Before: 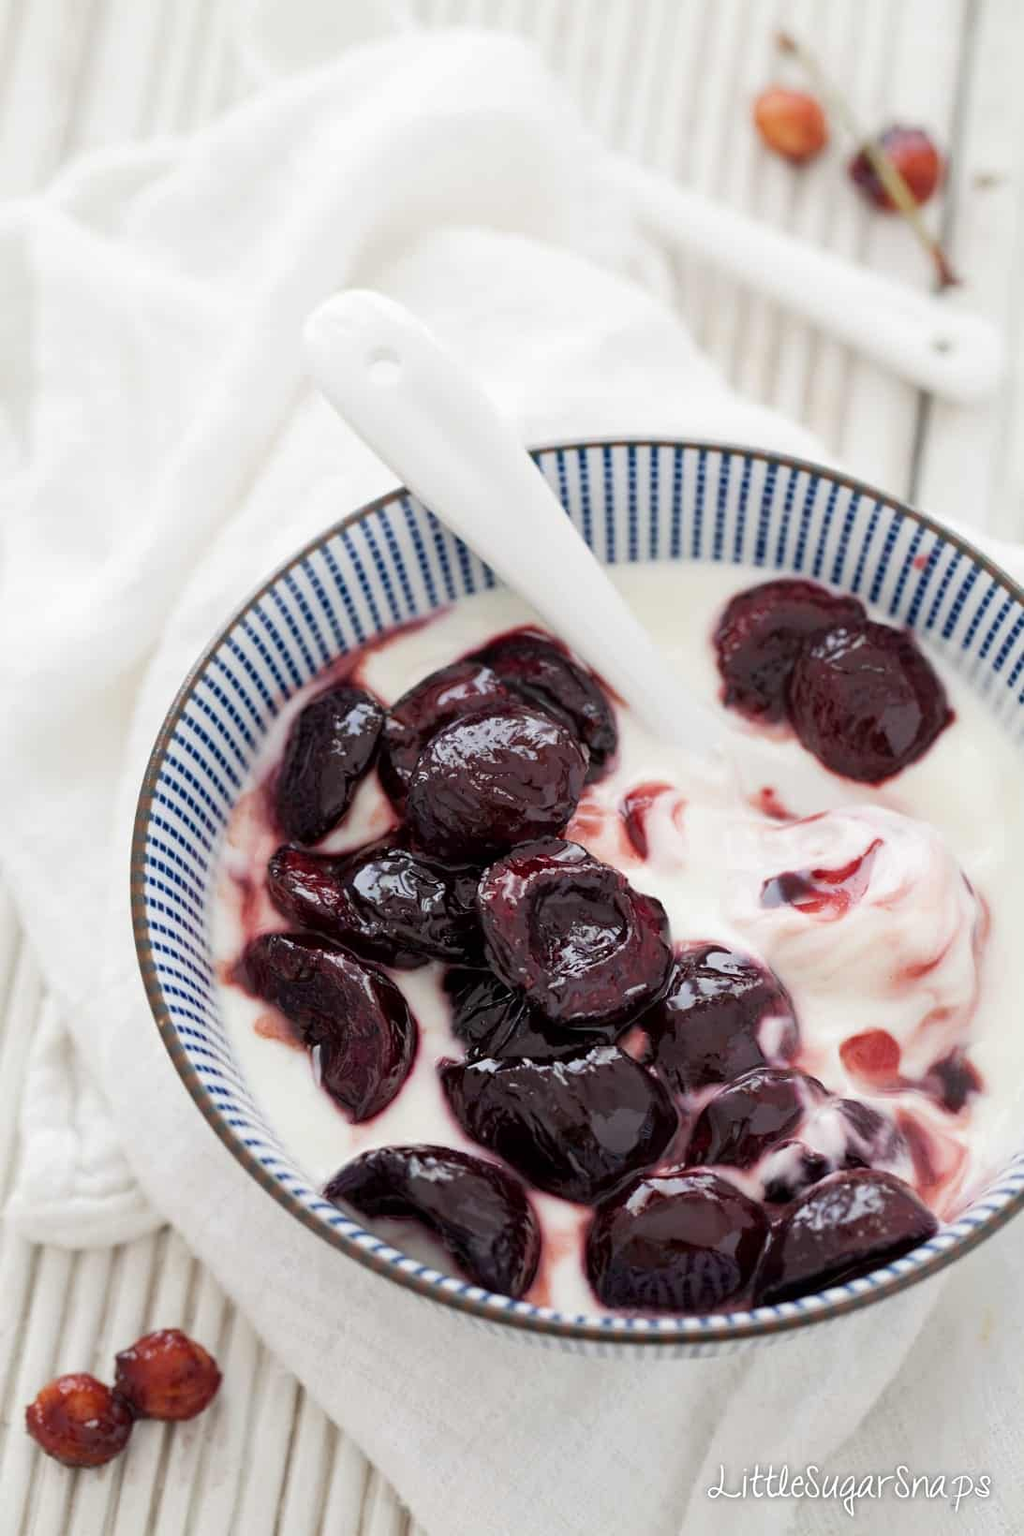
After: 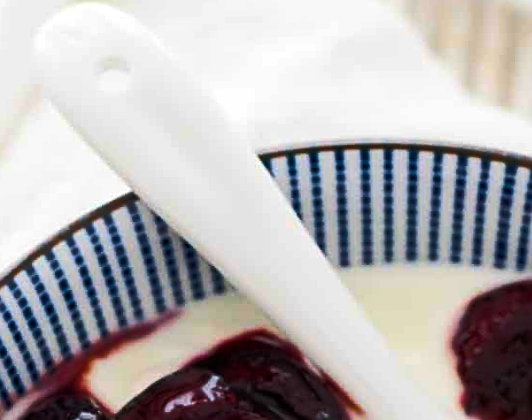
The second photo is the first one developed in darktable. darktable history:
sharpen: on, module defaults
color balance rgb: linear chroma grading › global chroma 40.15%, perceptual saturation grading › global saturation 60.58%, perceptual saturation grading › highlights 20.44%, perceptual saturation grading › shadows -50.36%, perceptual brilliance grading › highlights 2.19%, perceptual brilliance grading › mid-tones -50.36%, perceptual brilliance grading › shadows -50.36%
rotate and perspective: rotation 0.128°, lens shift (vertical) -0.181, lens shift (horizontal) -0.044, shear 0.001, automatic cropping off
crop: left 28.64%, top 16.832%, right 26.637%, bottom 58.055%
